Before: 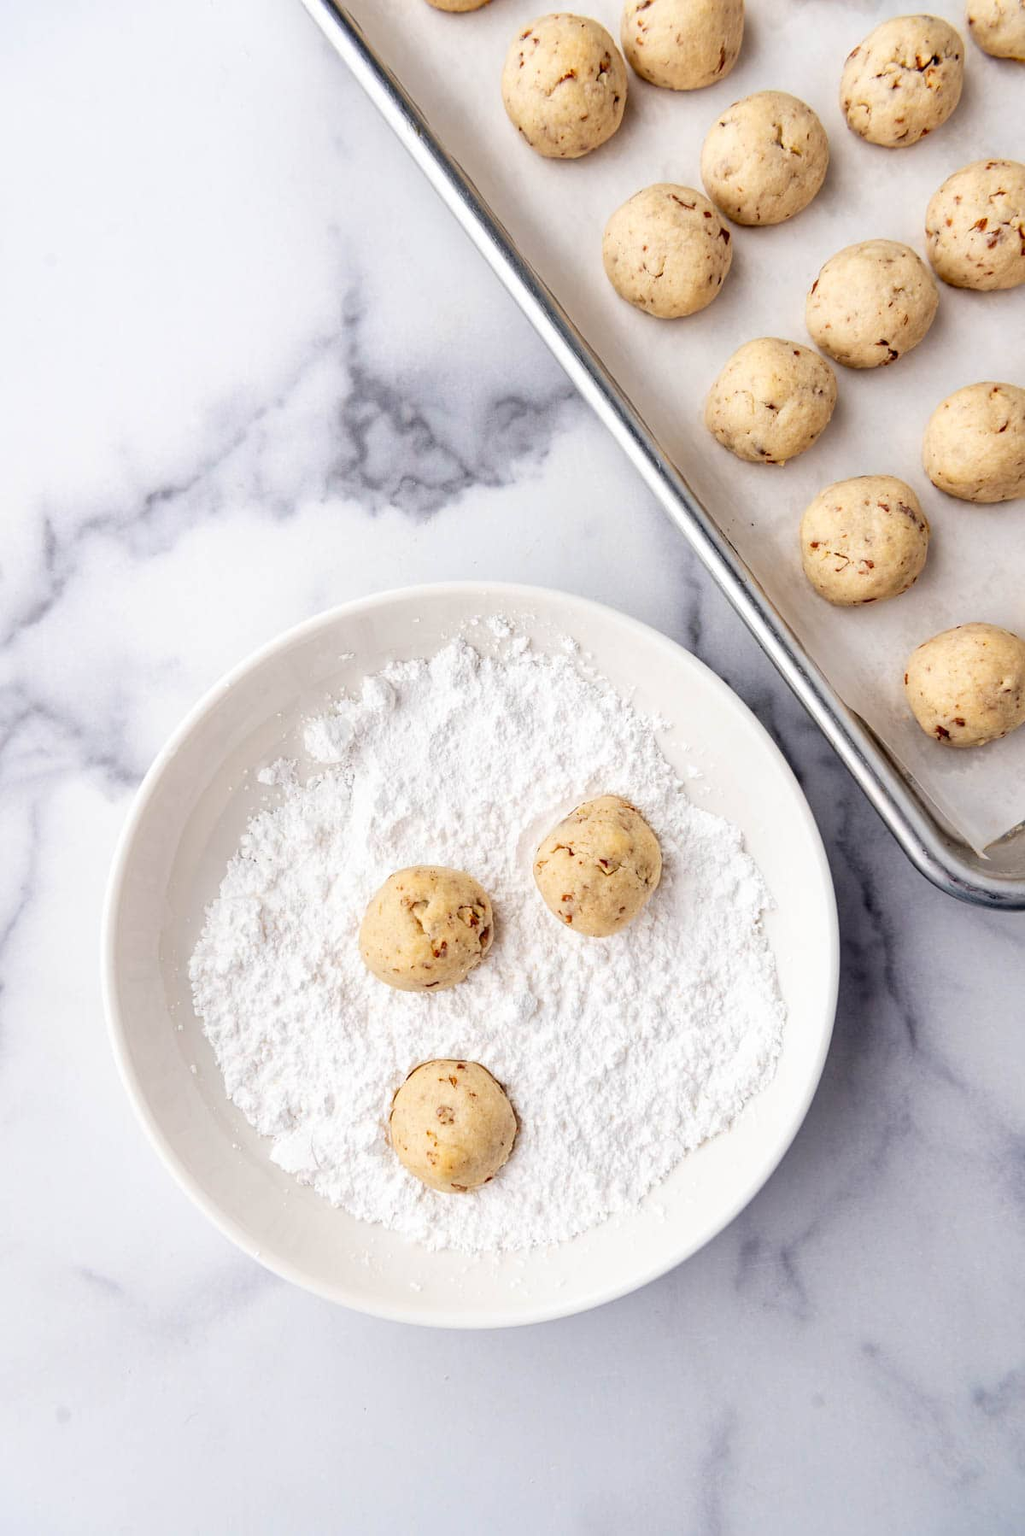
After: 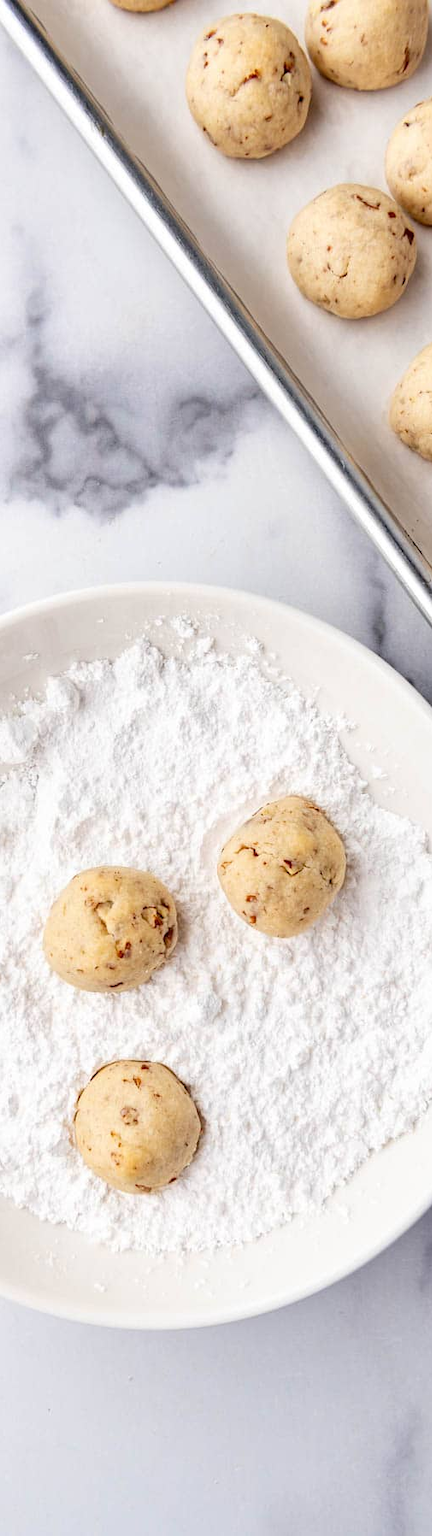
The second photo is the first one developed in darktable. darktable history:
crop: left 30.853%, right 26.937%
